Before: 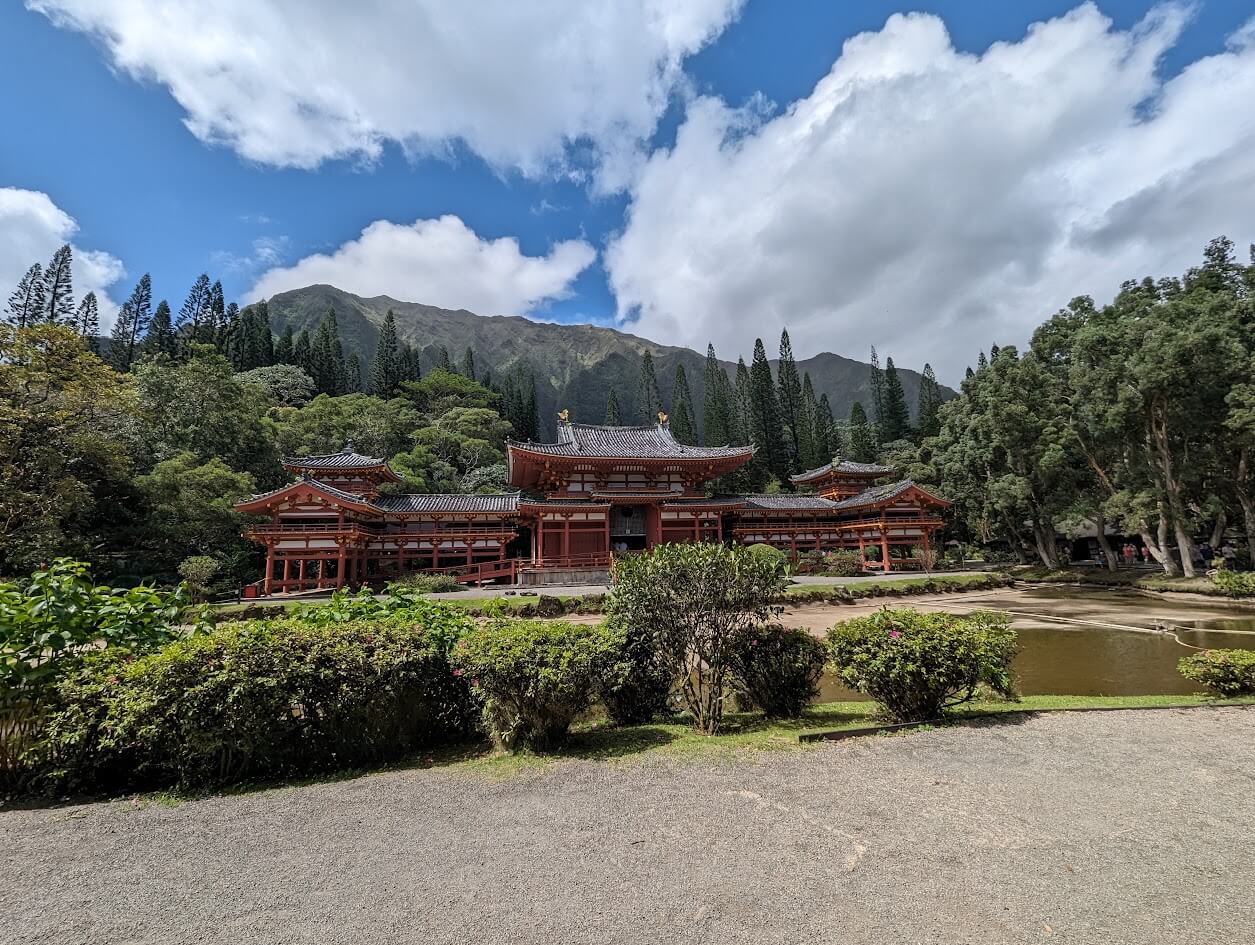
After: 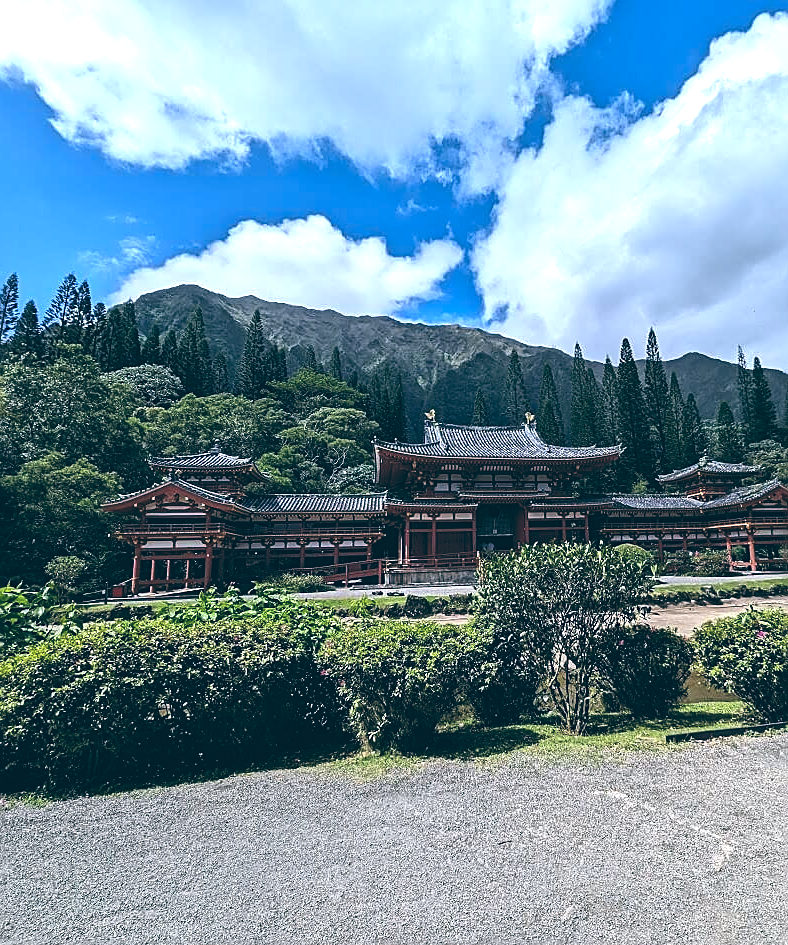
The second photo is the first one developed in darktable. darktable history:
crop: left 10.644%, right 26.528%
sharpen: on, module defaults
white balance: red 0.954, blue 1.079
tone equalizer: -8 EV -0.417 EV, -7 EV -0.389 EV, -6 EV -0.333 EV, -5 EV -0.222 EV, -3 EV 0.222 EV, -2 EV 0.333 EV, -1 EV 0.389 EV, +0 EV 0.417 EV, edges refinement/feathering 500, mask exposure compensation -1.57 EV, preserve details no
color balance: lift [1.016, 0.983, 1, 1.017], gamma [0.958, 1, 1, 1], gain [0.981, 1.007, 0.993, 1.002], input saturation 118.26%, contrast 13.43%, contrast fulcrum 21.62%, output saturation 82.76%
